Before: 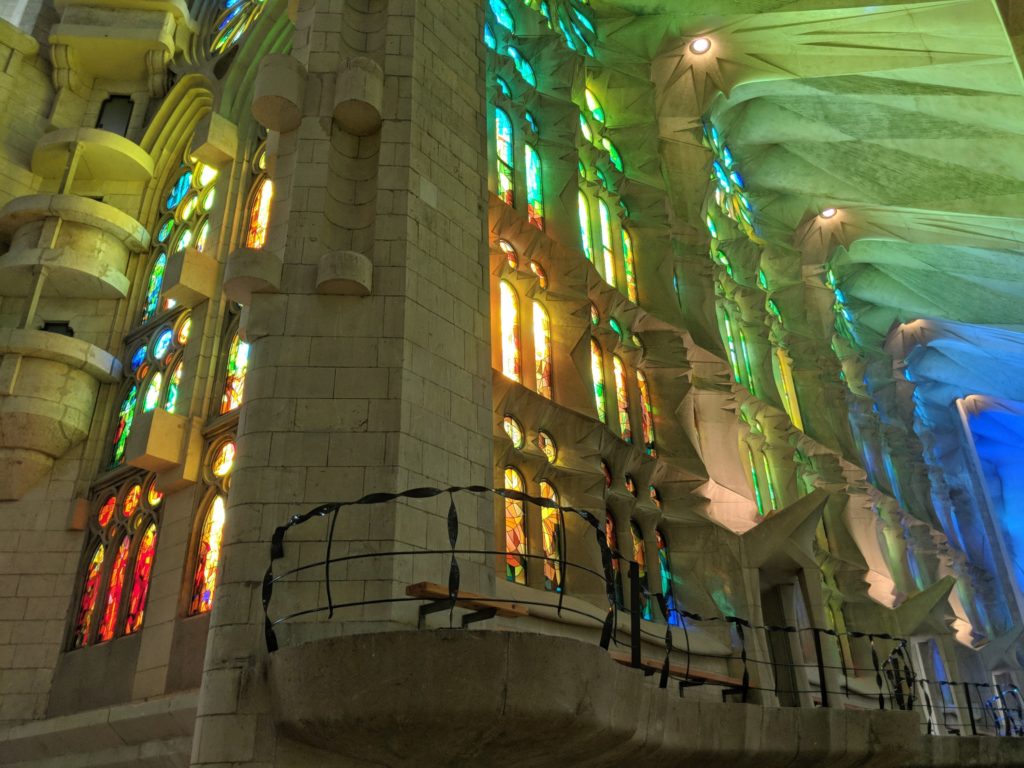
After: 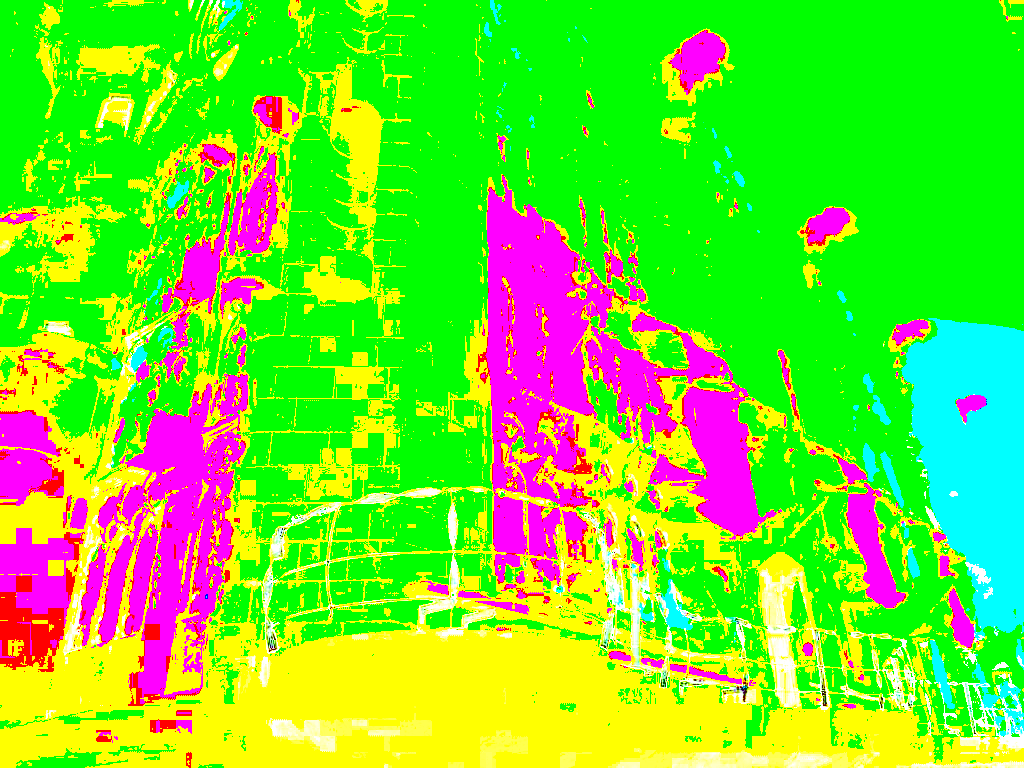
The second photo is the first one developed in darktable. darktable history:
exposure: exposure 8 EV, compensate highlight preservation false
color balance rgb: shadows lift › luminance -7.7%, shadows lift › chroma 2.13%, shadows lift › hue 165.27°, power › luminance -7.77%, power › chroma 1.1%, power › hue 215.88°, highlights gain › luminance 15.15%, highlights gain › chroma 7%, highlights gain › hue 125.57°, global offset › luminance -0.33%, global offset › chroma 0.11%, global offset › hue 165.27°, perceptual saturation grading › global saturation 24.42%, perceptual saturation grading › highlights -24.42%, perceptual saturation grading › mid-tones 24.42%, perceptual saturation grading › shadows 40%, perceptual brilliance grading › global brilliance -5%, perceptual brilliance grading › highlights 24.42%, perceptual brilliance grading › mid-tones 7%, perceptual brilliance grading › shadows -5%
tone curve: curves: ch0 [(0, 0.047) (0.15, 0.127) (0.46, 0.466) (0.751, 0.788) (1, 0.961)]; ch1 [(0, 0) (0.43, 0.408) (0.476, 0.469) (0.505, 0.501) (0.553, 0.557) (0.592, 0.58) (0.631, 0.625) (1, 1)]; ch2 [(0, 0) (0.505, 0.495) (0.55, 0.557) (0.583, 0.573) (1, 1)], color space Lab, independent channels, preserve colors none
